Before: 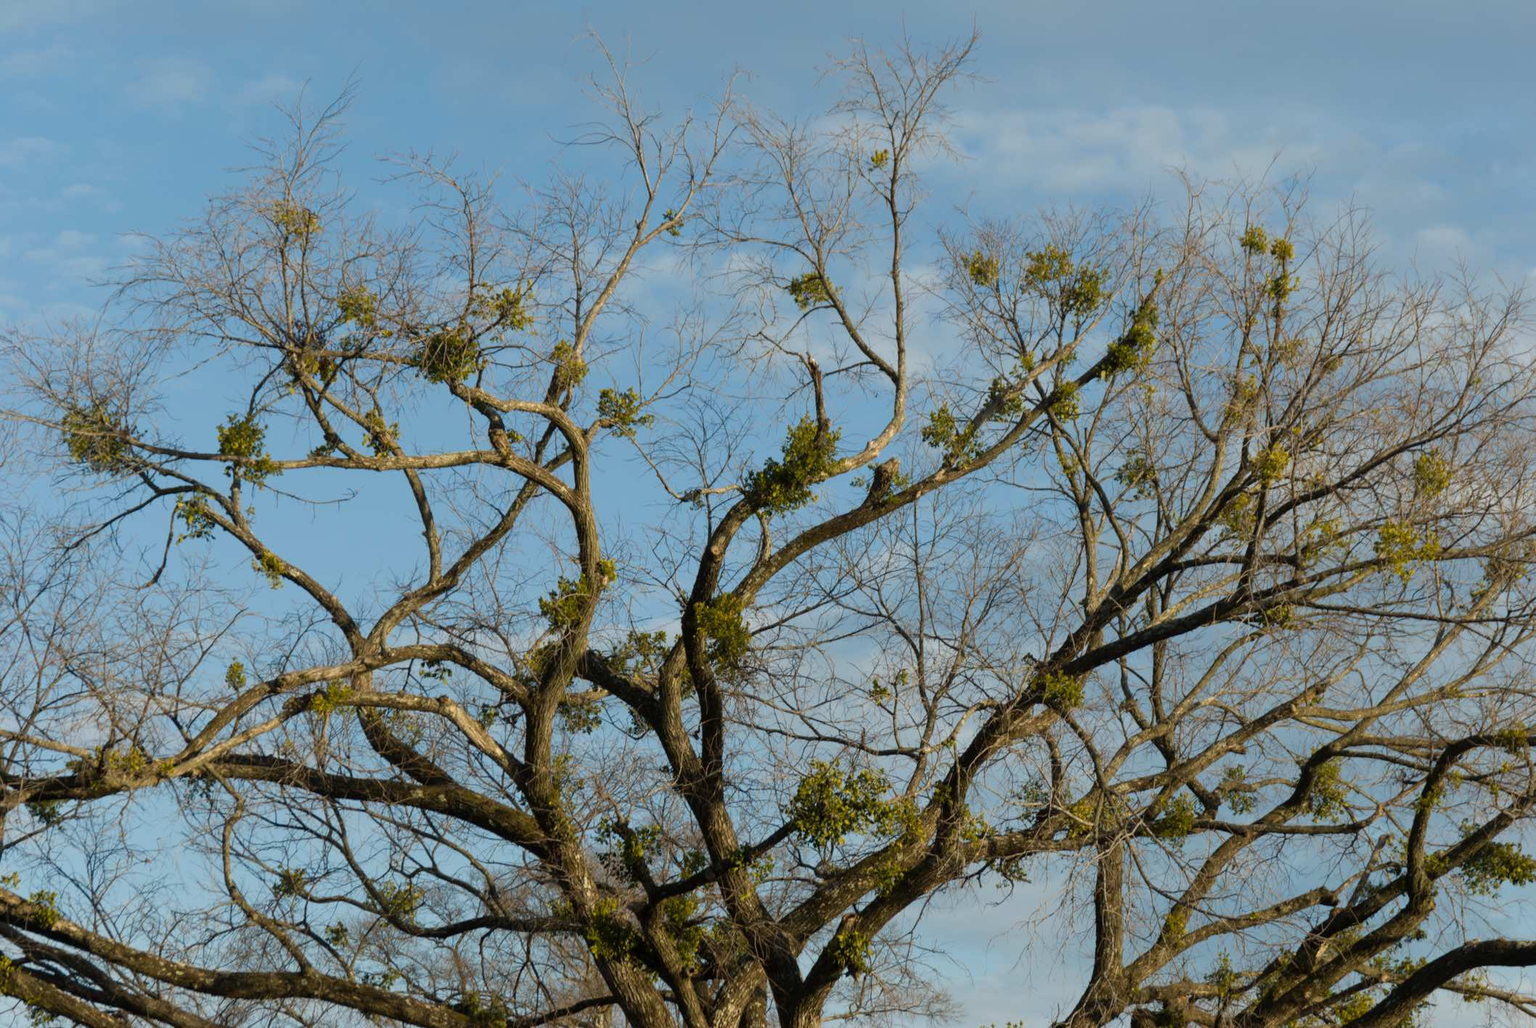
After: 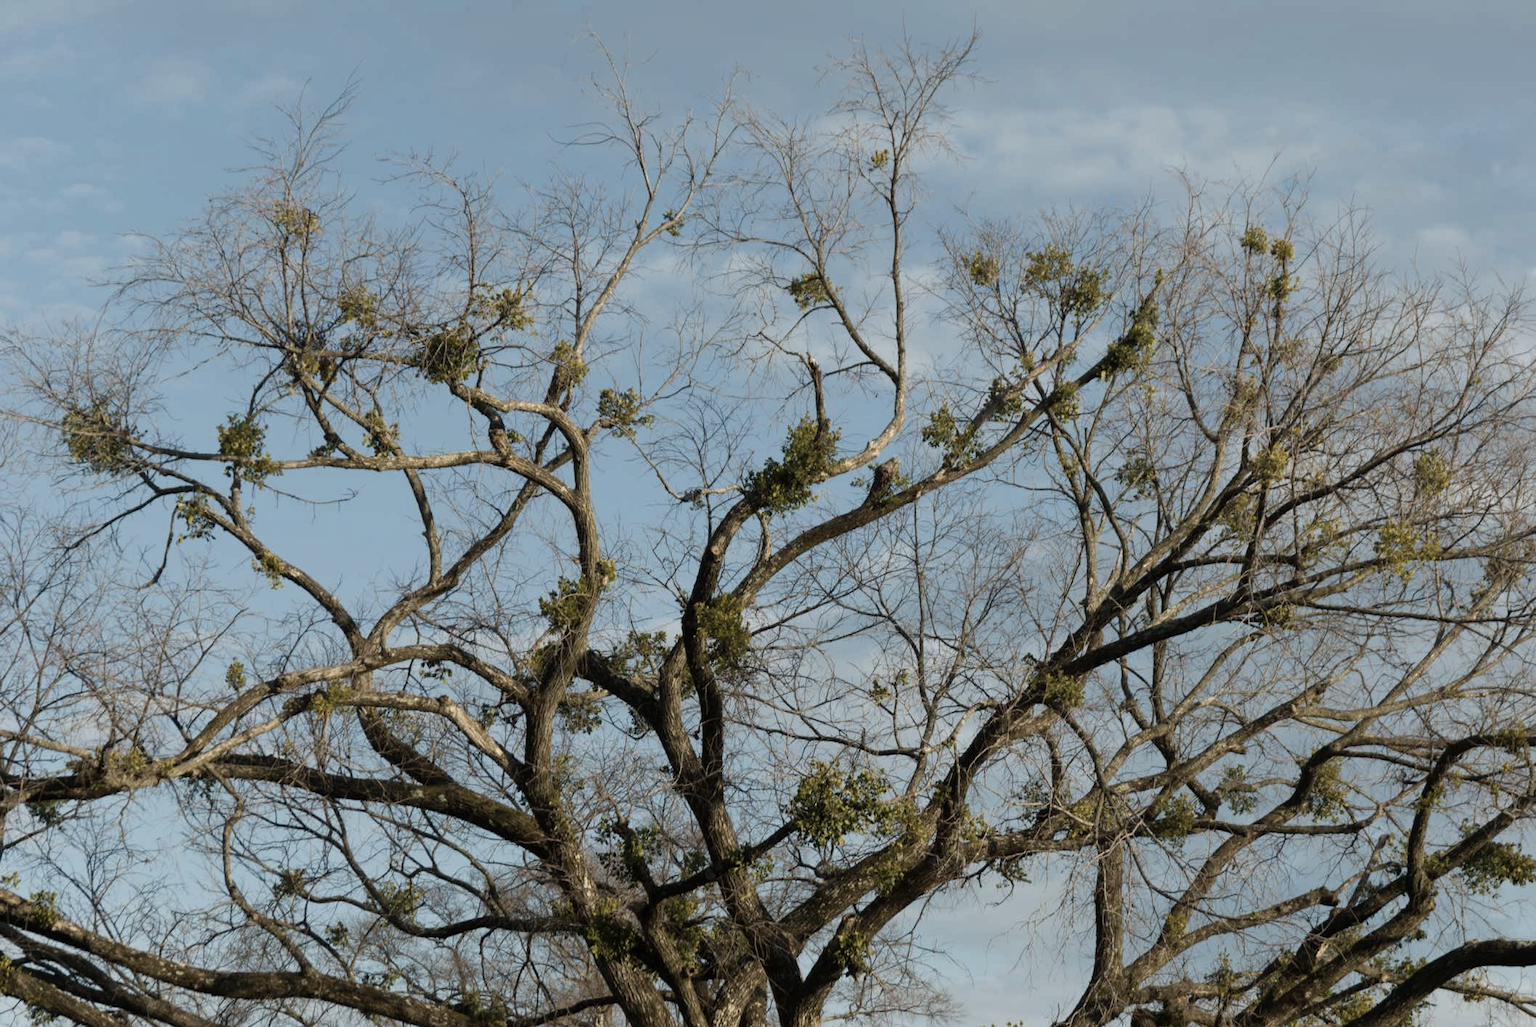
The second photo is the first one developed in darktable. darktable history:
contrast brightness saturation: contrast 0.104, saturation -0.366
